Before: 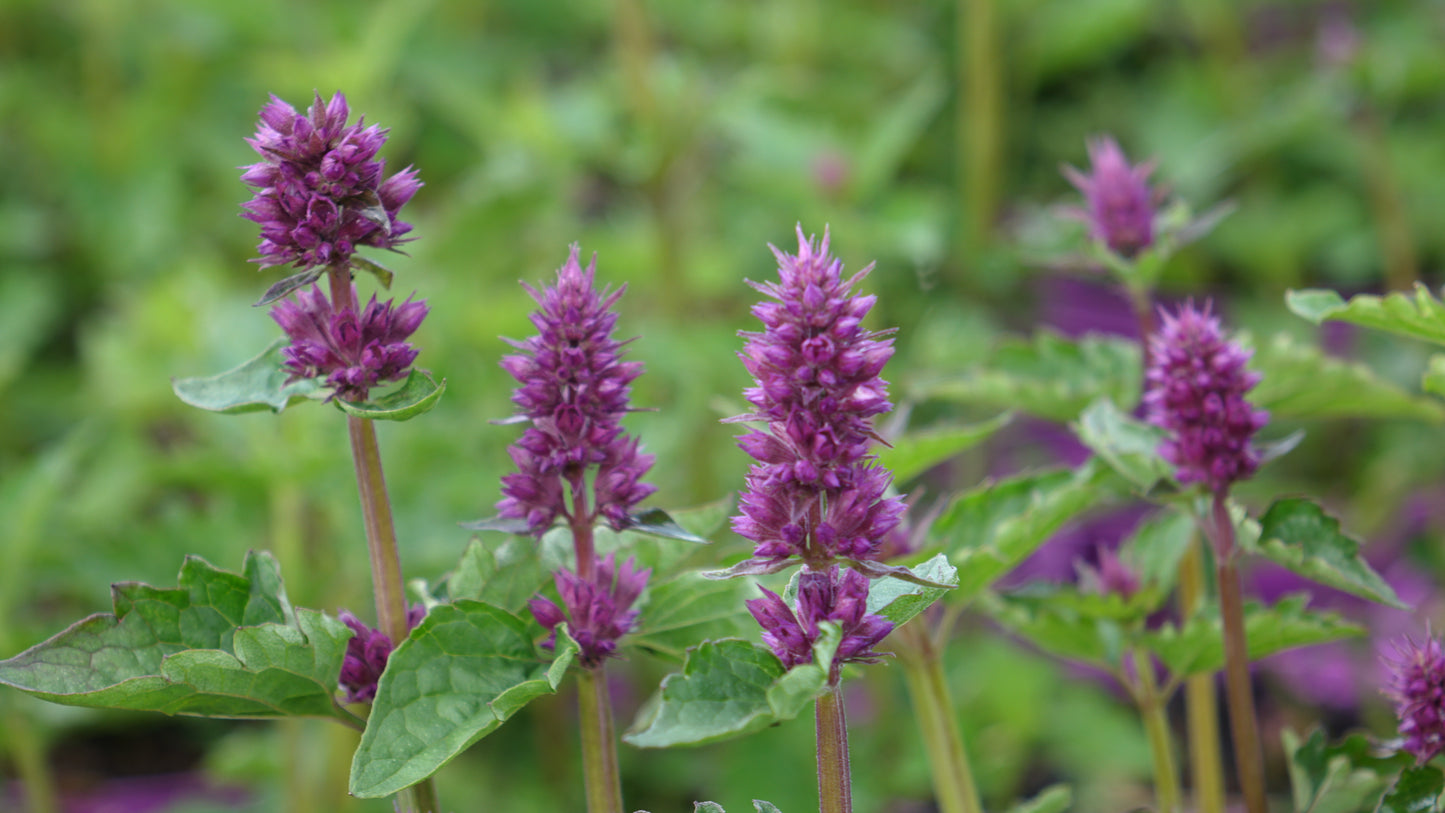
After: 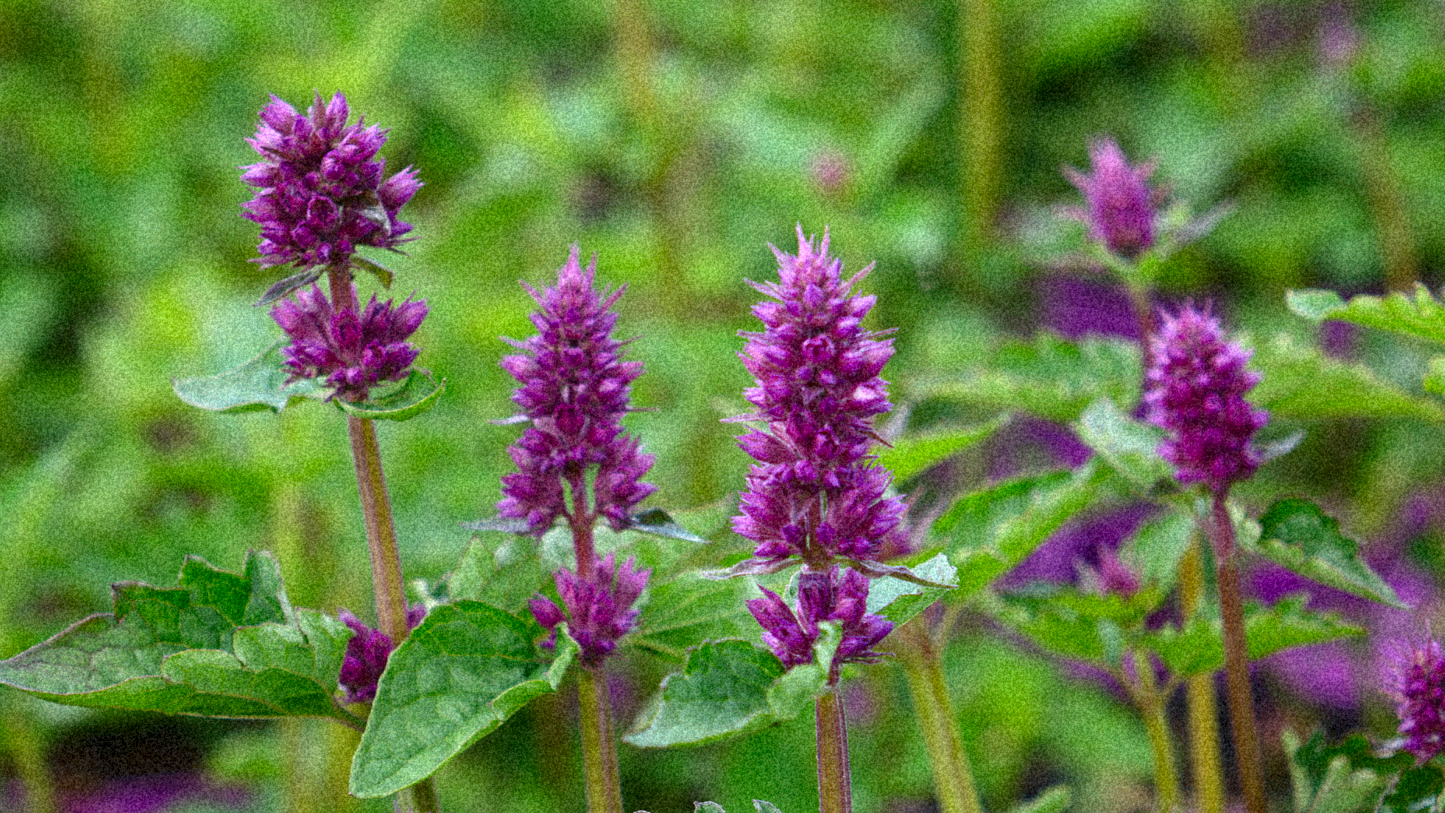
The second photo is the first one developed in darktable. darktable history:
grain: coarseness 46.9 ISO, strength 50.21%, mid-tones bias 0%
contrast brightness saturation: contrast 0.18, saturation 0.3
